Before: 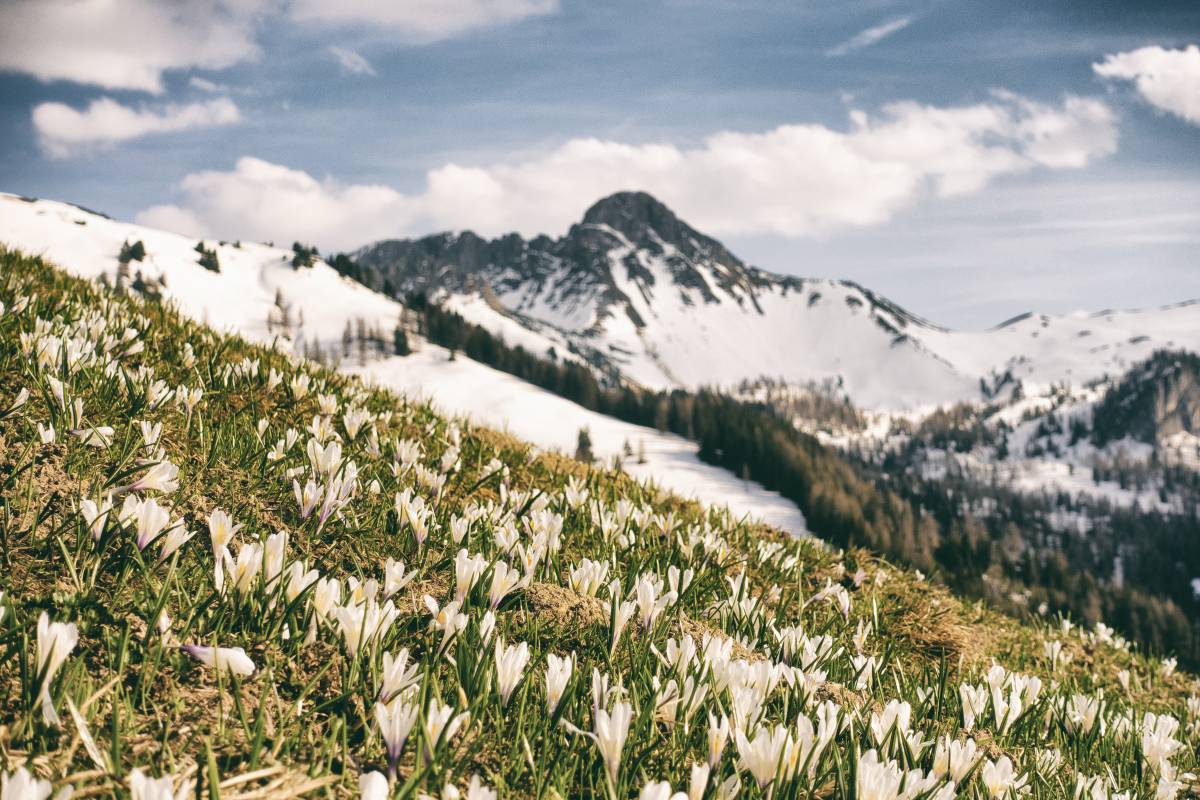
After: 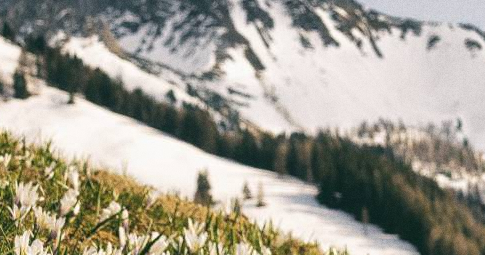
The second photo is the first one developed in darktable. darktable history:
crop: left 31.751%, top 32.172%, right 27.8%, bottom 35.83%
shadows and highlights: radius 331.84, shadows 53.55, highlights -100, compress 94.63%, highlights color adjustment 73.23%, soften with gaussian
grain: coarseness 0.09 ISO
